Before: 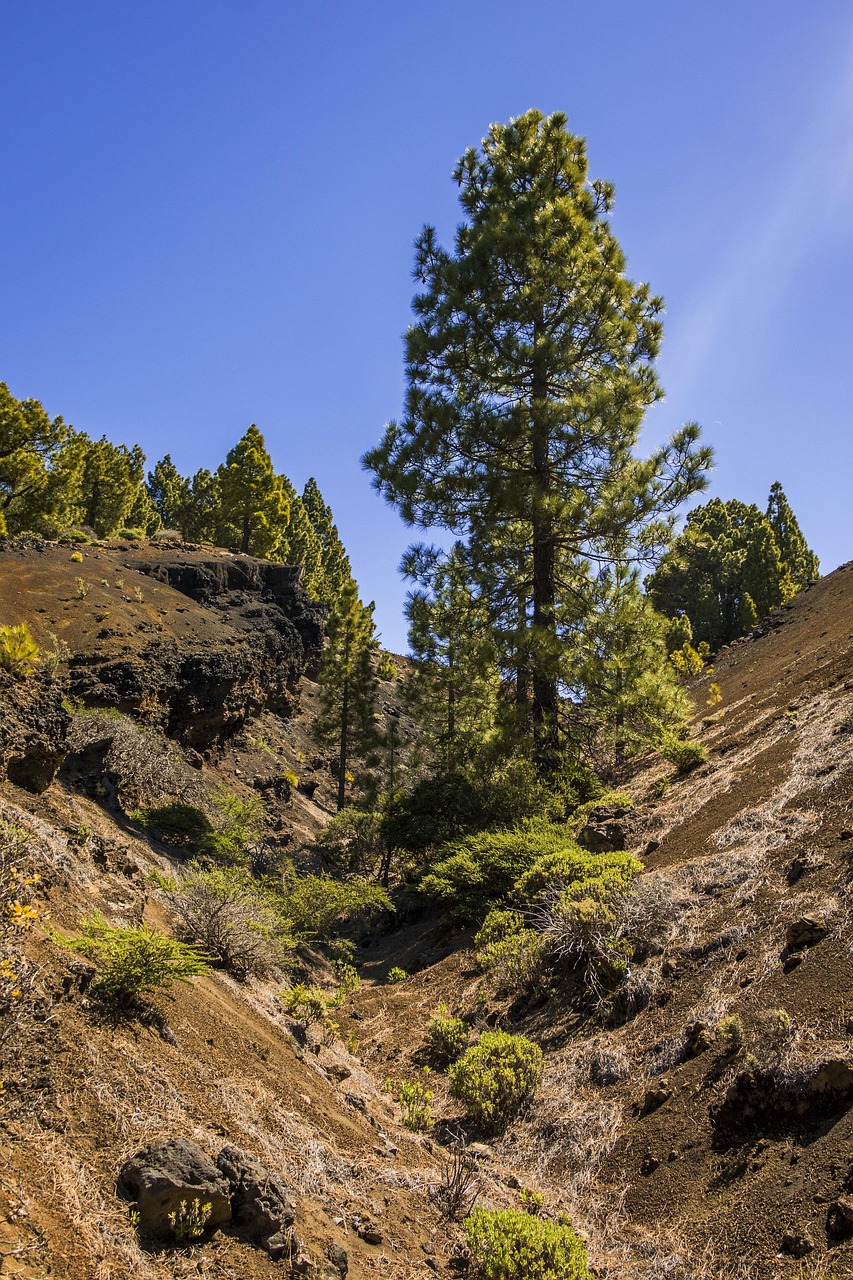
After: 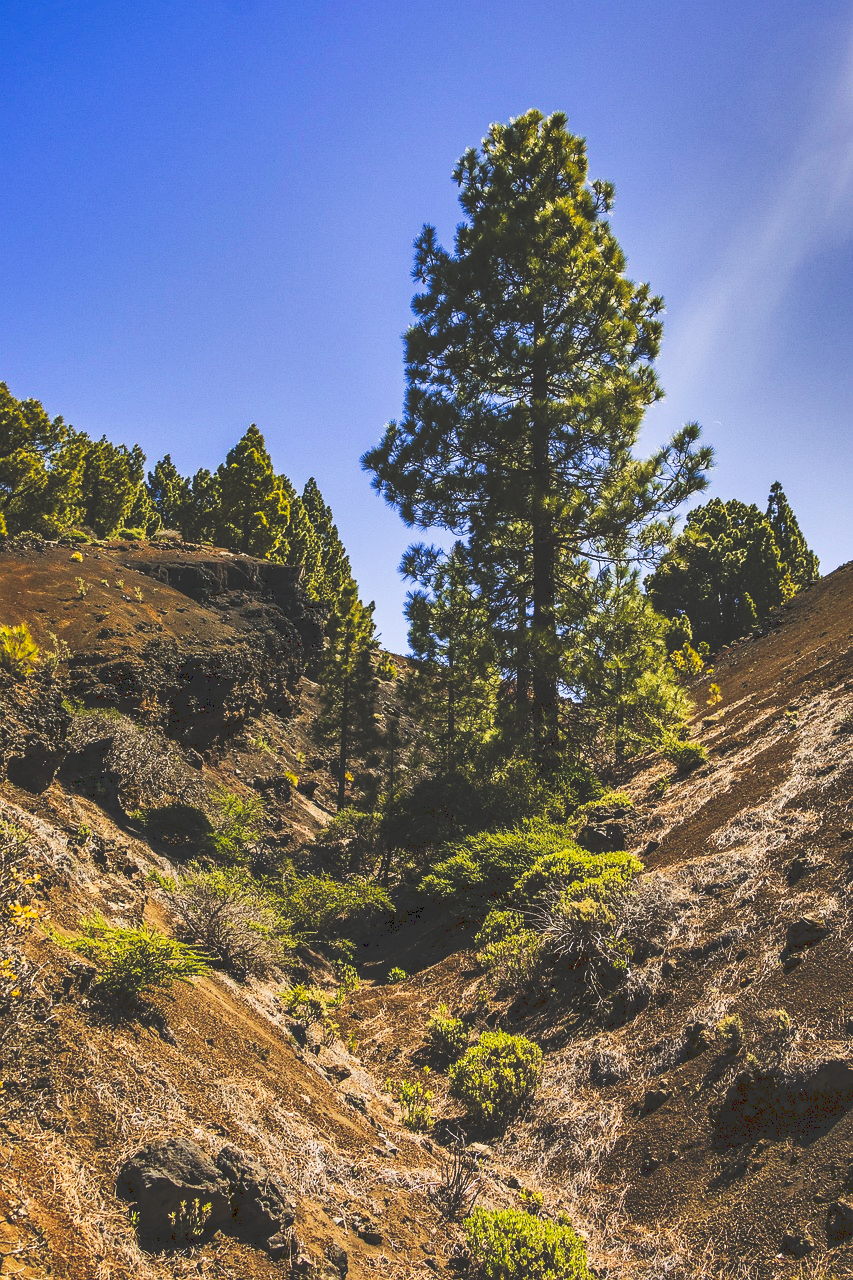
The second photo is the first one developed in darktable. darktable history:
tone curve: curves: ch0 [(0, 0) (0.003, 0.183) (0.011, 0.183) (0.025, 0.184) (0.044, 0.188) (0.069, 0.197) (0.1, 0.204) (0.136, 0.212) (0.177, 0.226) (0.224, 0.24) (0.277, 0.273) (0.335, 0.322) (0.399, 0.388) (0.468, 0.468) (0.543, 0.579) (0.623, 0.686) (0.709, 0.792) (0.801, 0.877) (0.898, 0.939) (1, 1)], preserve colors none
shadows and highlights: shadows 24.5, highlights -78.15, soften with gaussian
